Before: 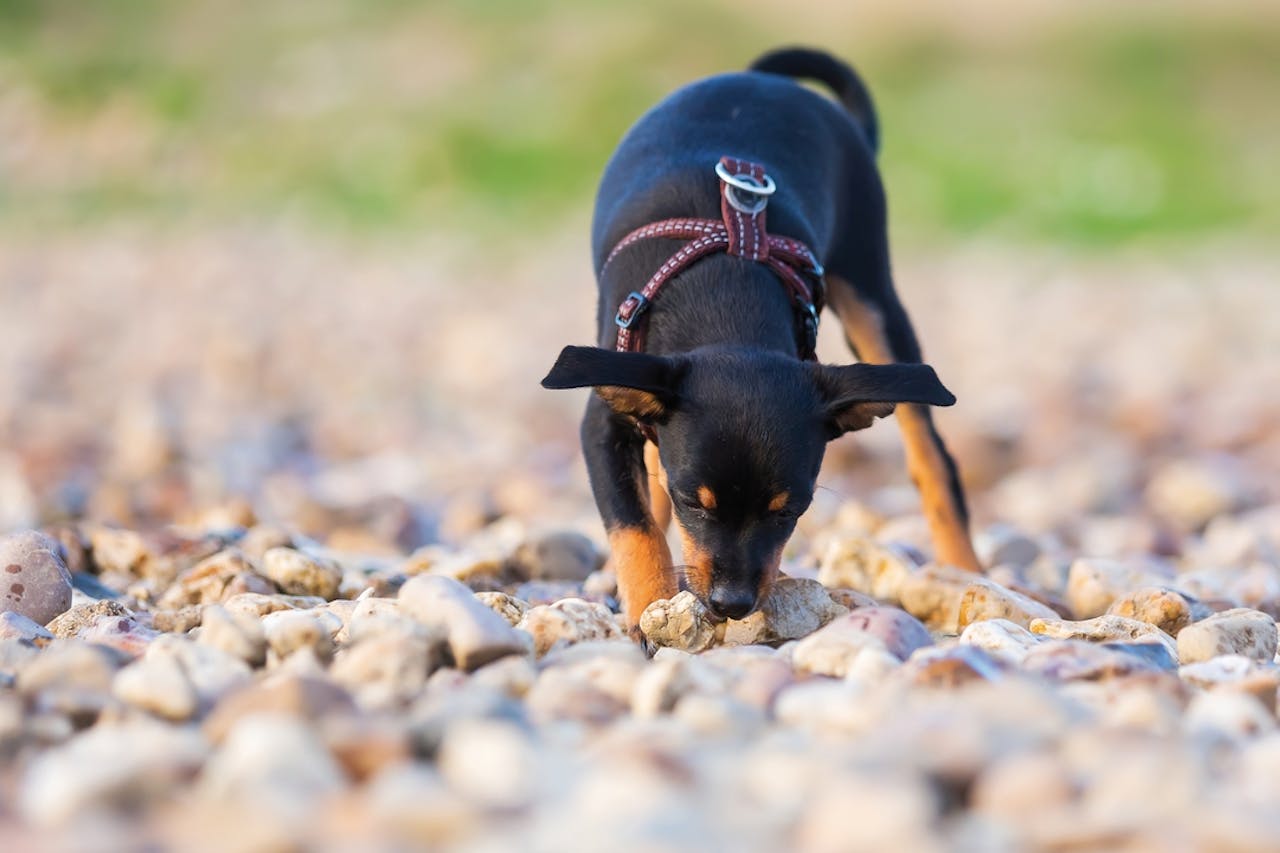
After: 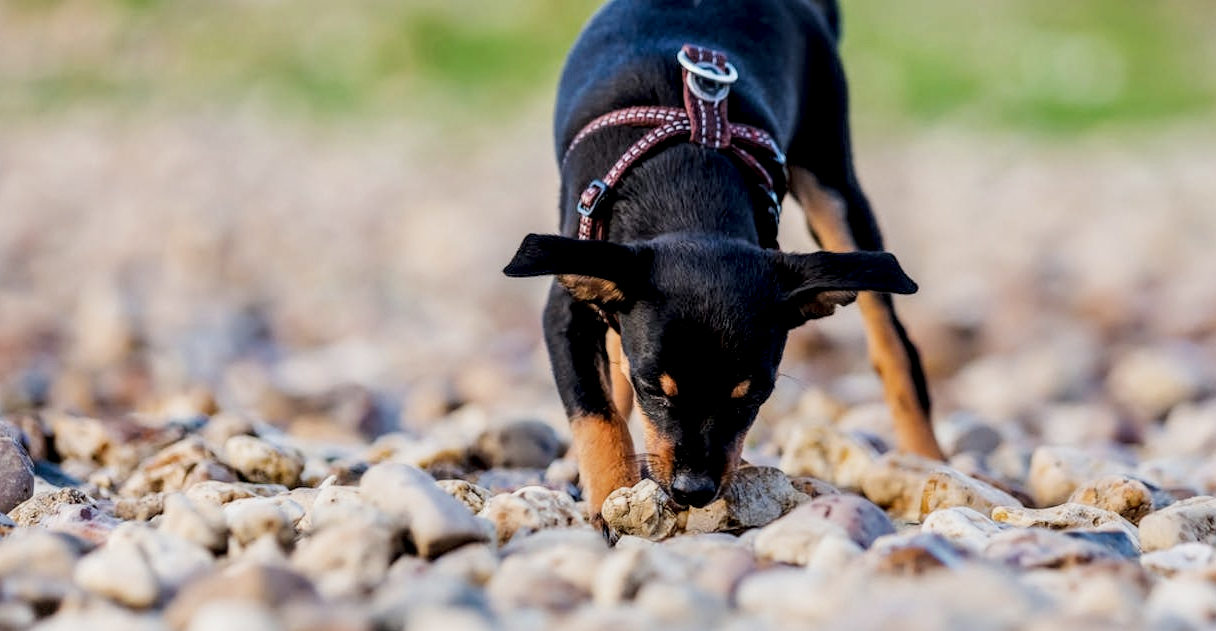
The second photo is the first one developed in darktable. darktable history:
local contrast: highlights 19%, detail 186%
crop and rotate: left 2.991%, top 13.302%, right 1.981%, bottom 12.636%
filmic rgb: black relative exposure -7.65 EV, white relative exposure 4.56 EV, hardness 3.61, contrast 1.05
